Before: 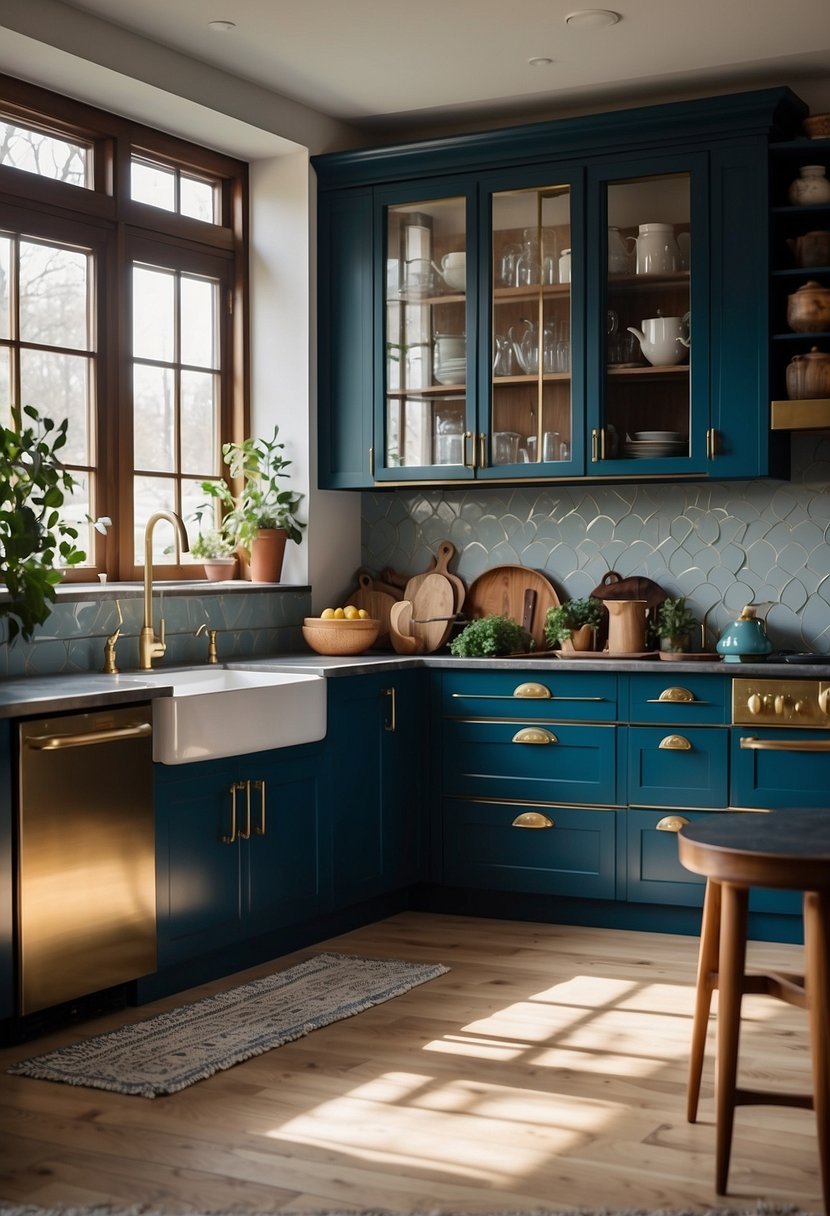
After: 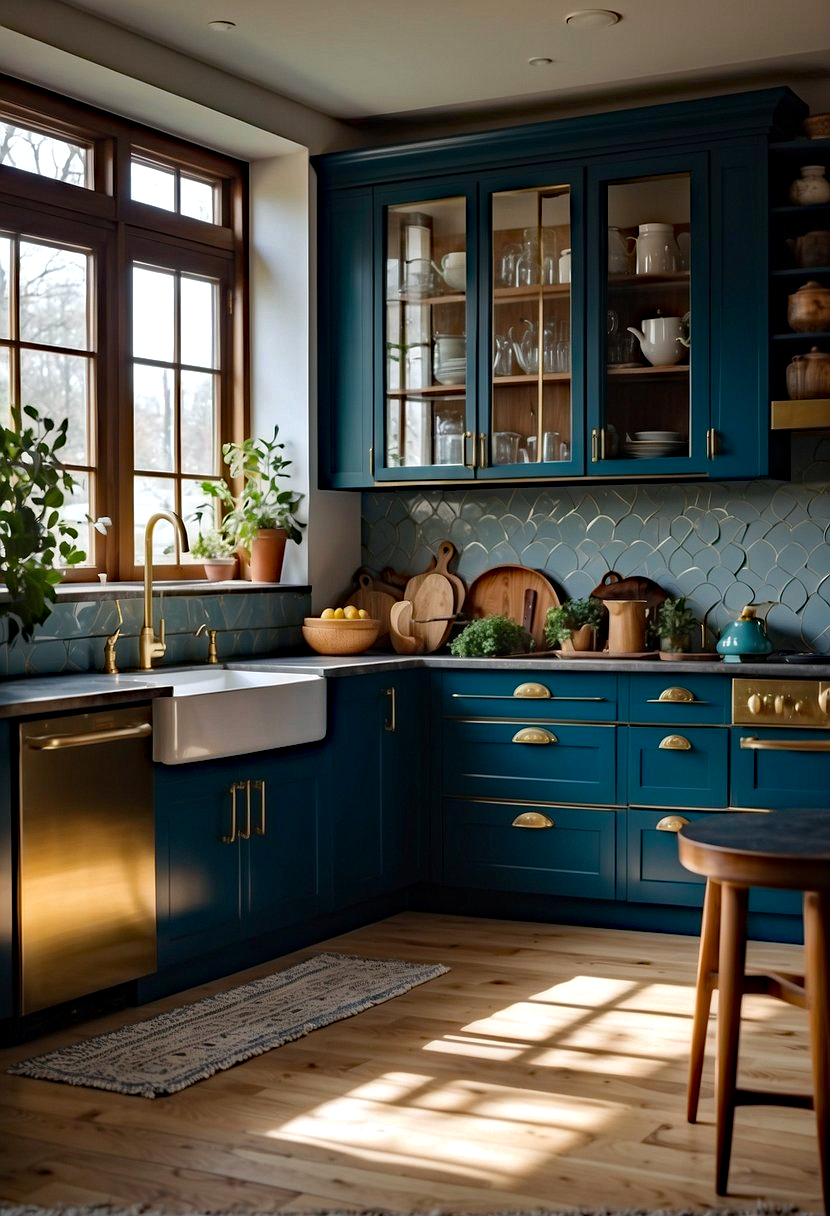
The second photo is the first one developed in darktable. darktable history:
haze removal: strength 0.518, distance 0.919, compatibility mode true, adaptive false
